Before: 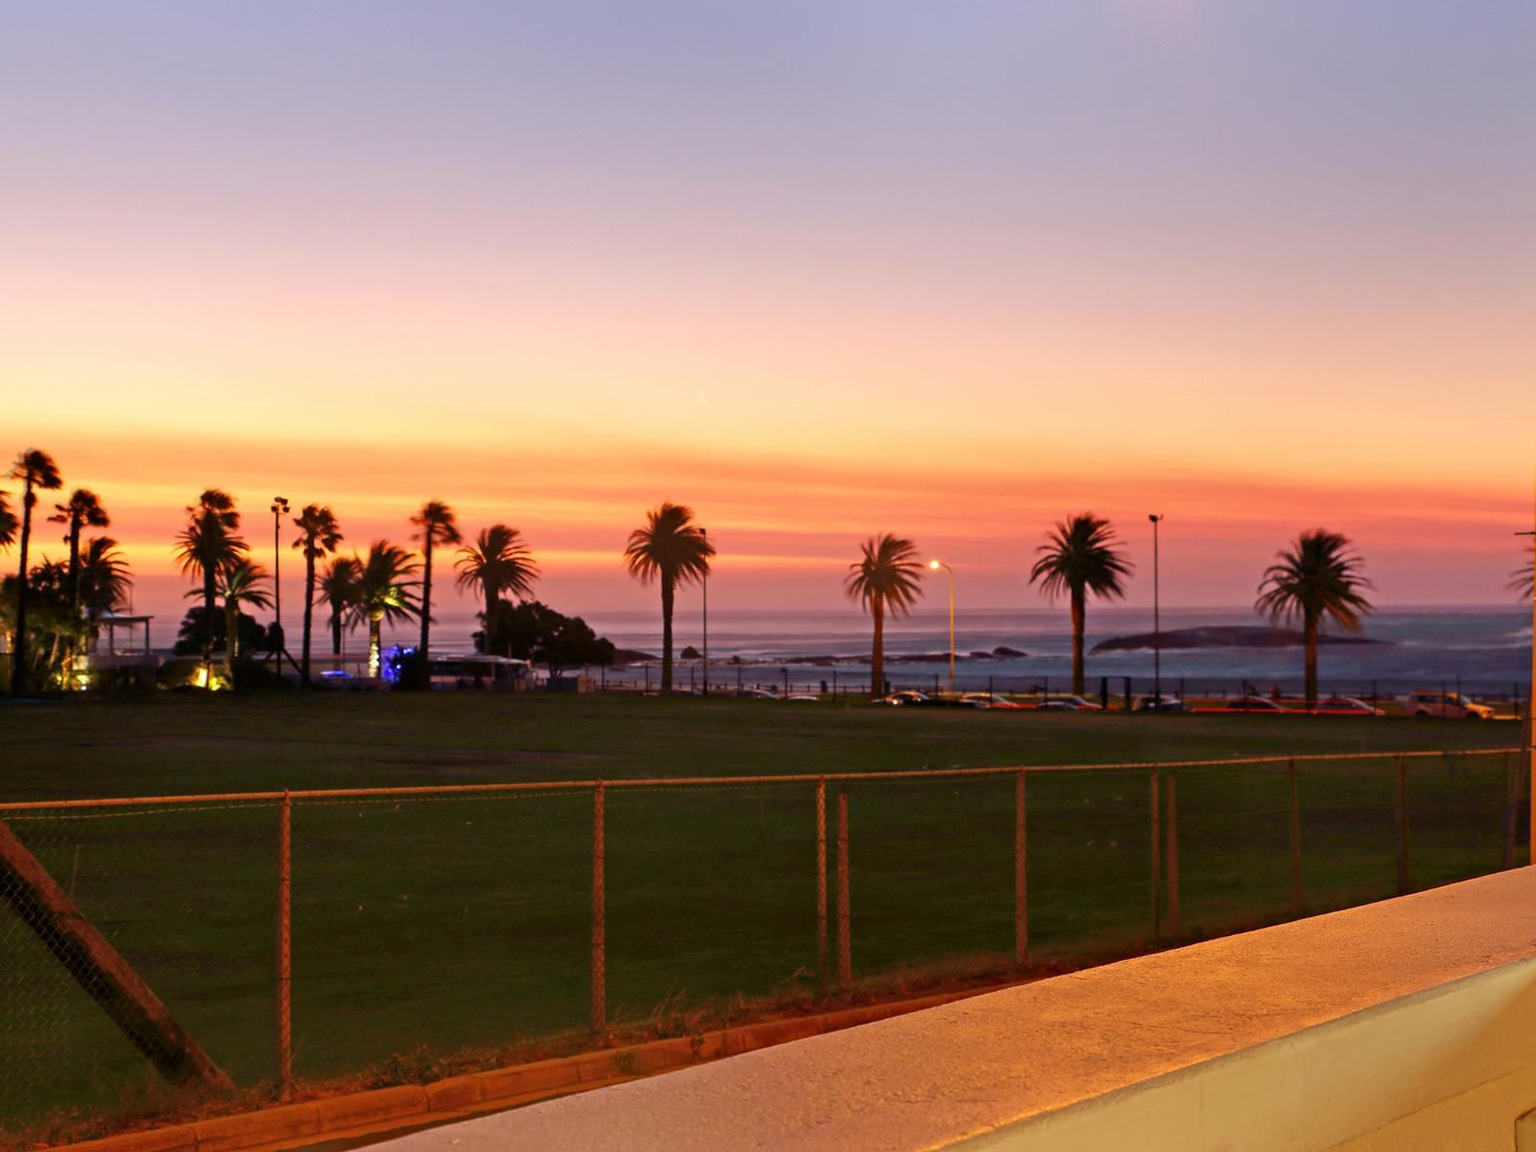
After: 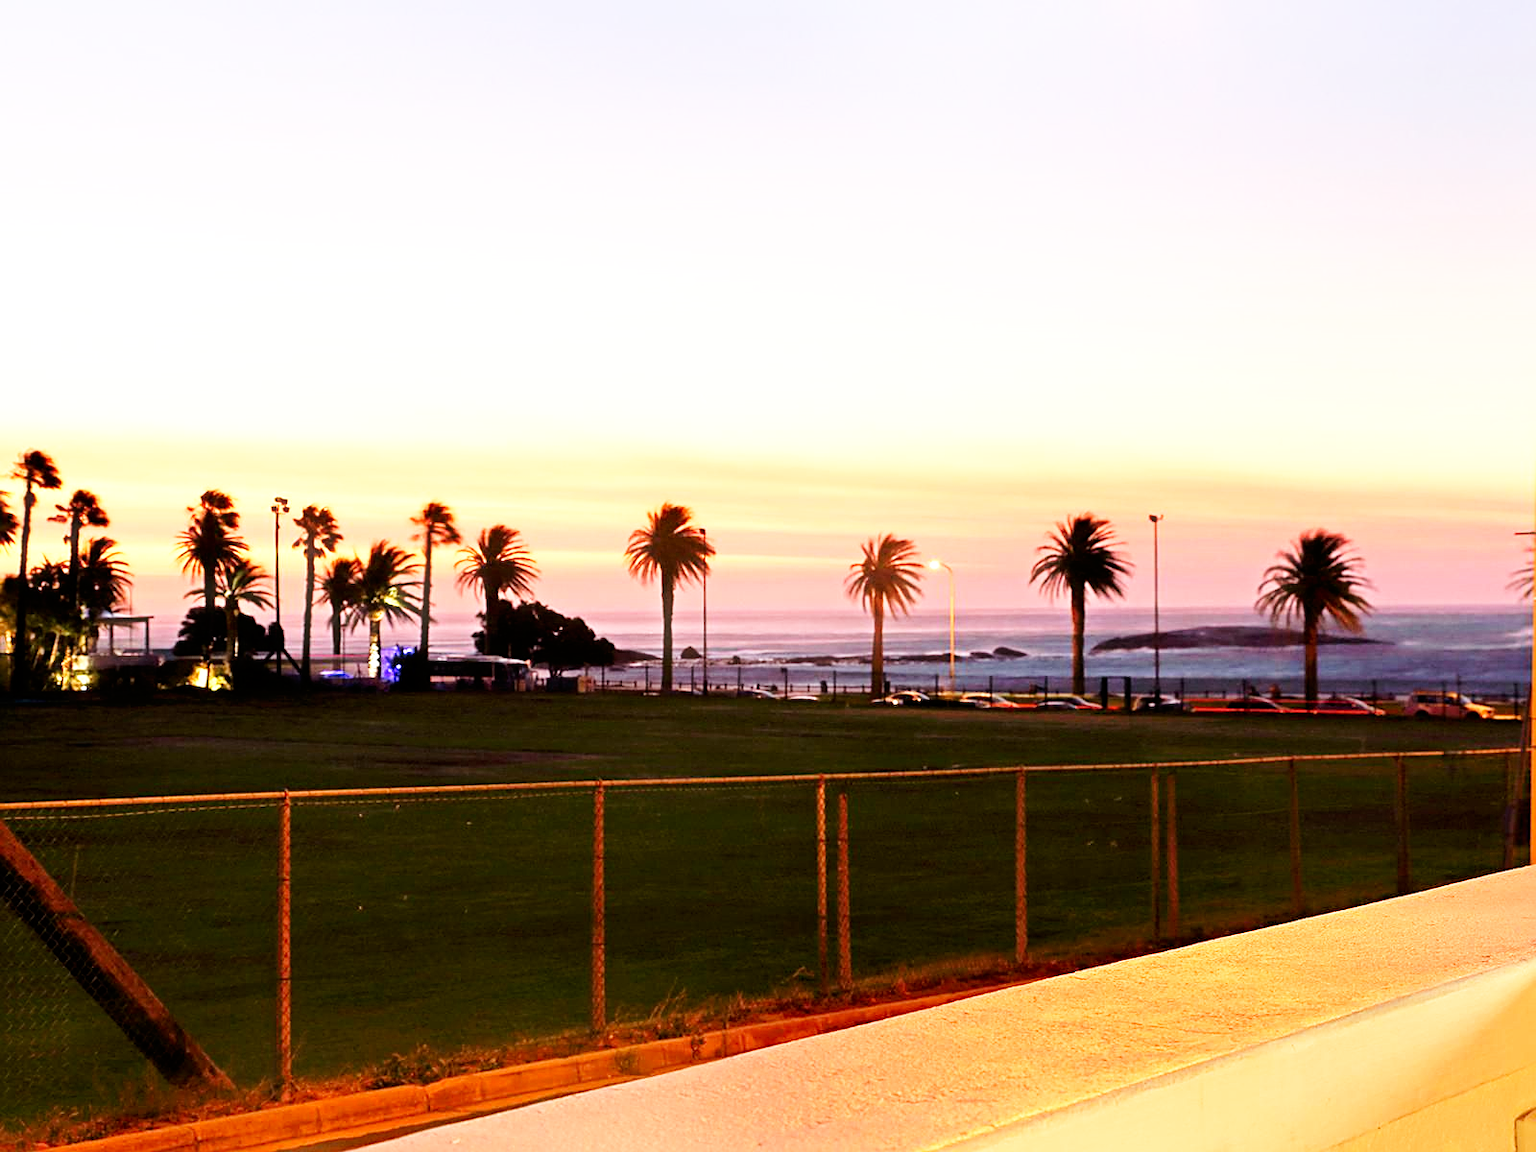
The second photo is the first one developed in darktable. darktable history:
exposure: black level correction 0.001, compensate highlight preservation false
sharpen: on, module defaults
tone equalizer: -8 EV -0.784 EV, -7 EV -0.717 EV, -6 EV -0.567 EV, -5 EV -0.385 EV, -3 EV 0.4 EV, -2 EV 0.6 EV, -1 EV 0.698 EV, +0 EV 0.772 EV
base curve: curves: ch0 [(0, 0) (0.005, 0.002) (0.15, 0.3) (0.4, 0.7) (0.75, 0.95) (1, 1)], preserve colors none
haze removal: strength -0.102, compatibility mode true, adaptive false
